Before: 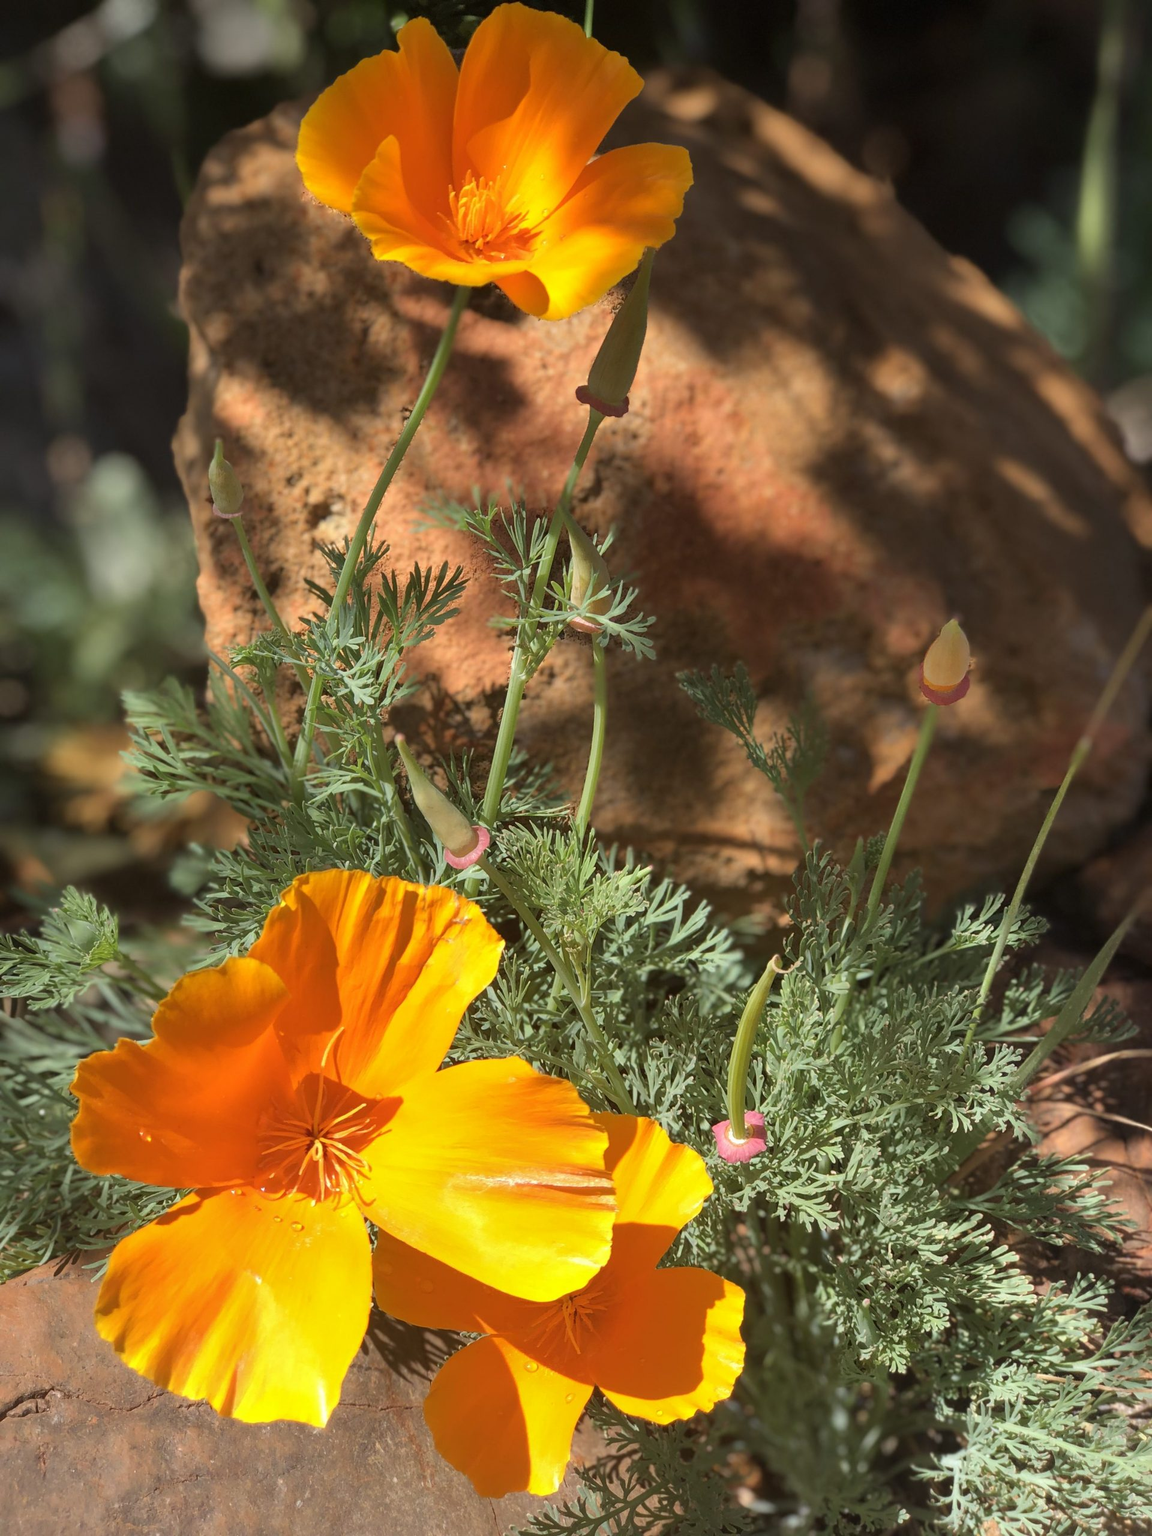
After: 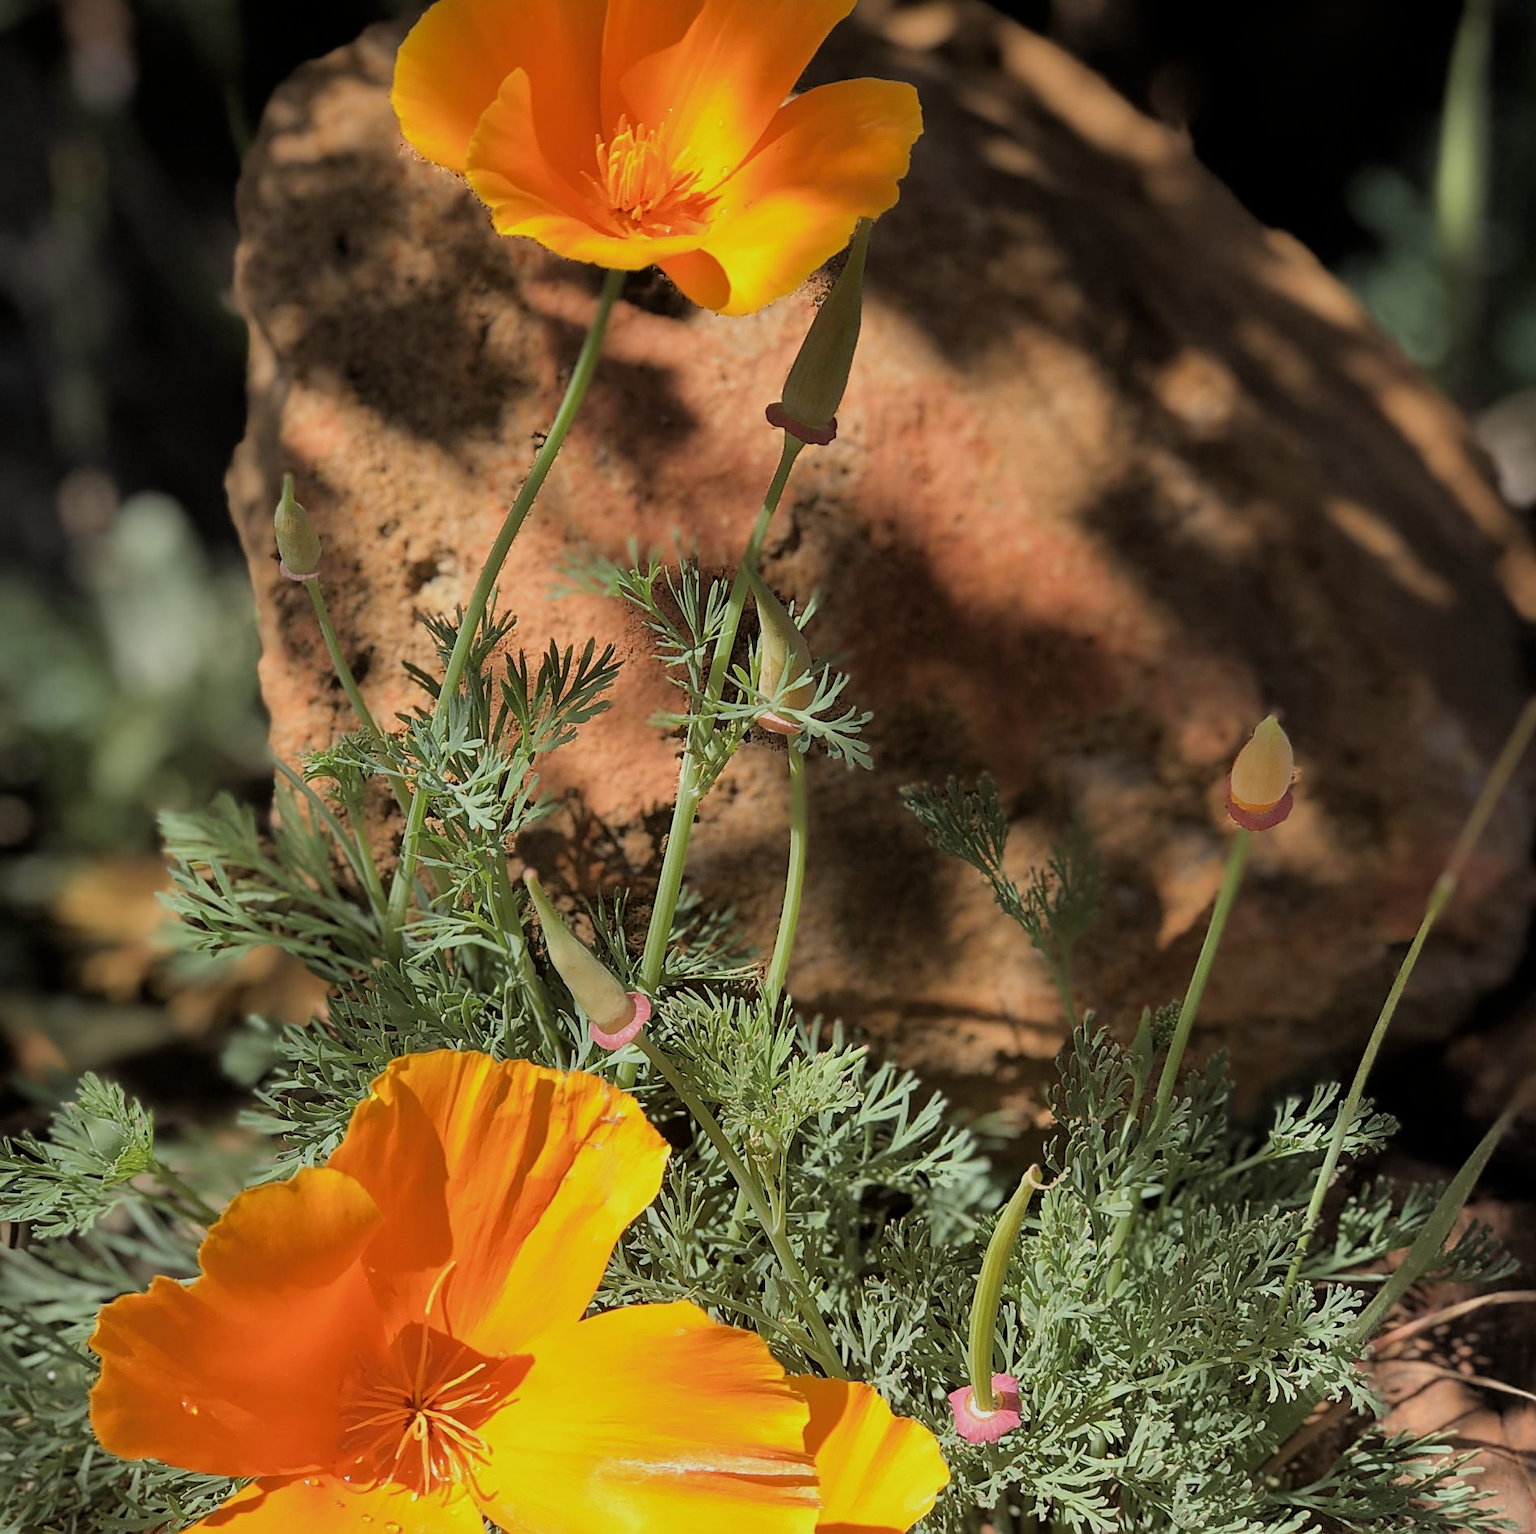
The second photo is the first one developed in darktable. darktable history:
filmic rgb: black relative exposure -7.58 EV, white relative exposure 4.61 EV, threshold 2.96 EV, target black luminance 0%, hardness 3.57, latitude 50.43%, contrast 1.028, highlights saturation mix 8.82%, shadows ↔ highlights balance -0.182%, enable highlight reconstruction true
crop: left 0.318%, top 5.544%, bottom 19.75%
sharpen: on, module defaults
